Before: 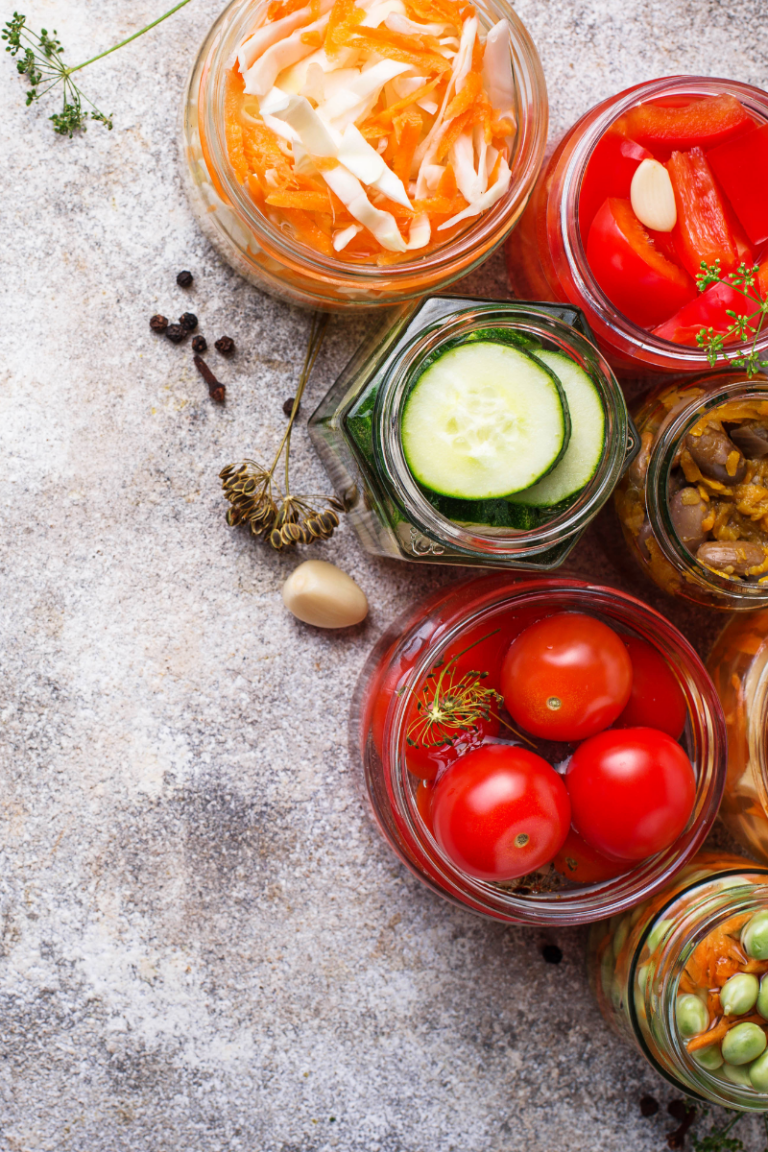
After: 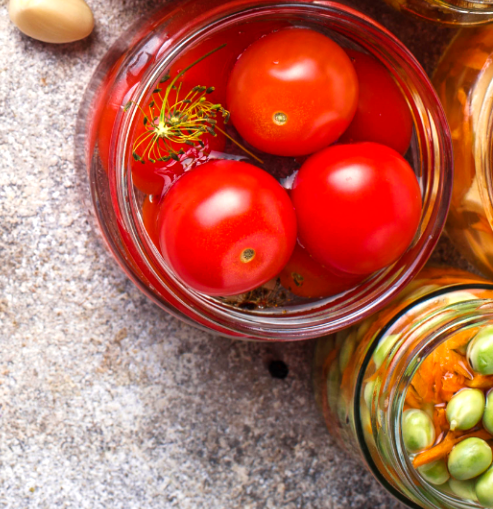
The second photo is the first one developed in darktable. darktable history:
exposure: exposure 0.401 EV, compensate exposure bias true, compensate highlight preservation false
crop and rotate: left 35.772%, top 50.799%, bottom 4.932%
color balance rgb: highlights gain › luminance 7.451%, highlights gain › chroma 1.878%, highlights gain › hue 89.08°, perceptual saturation grading › global saturation 10.382%
